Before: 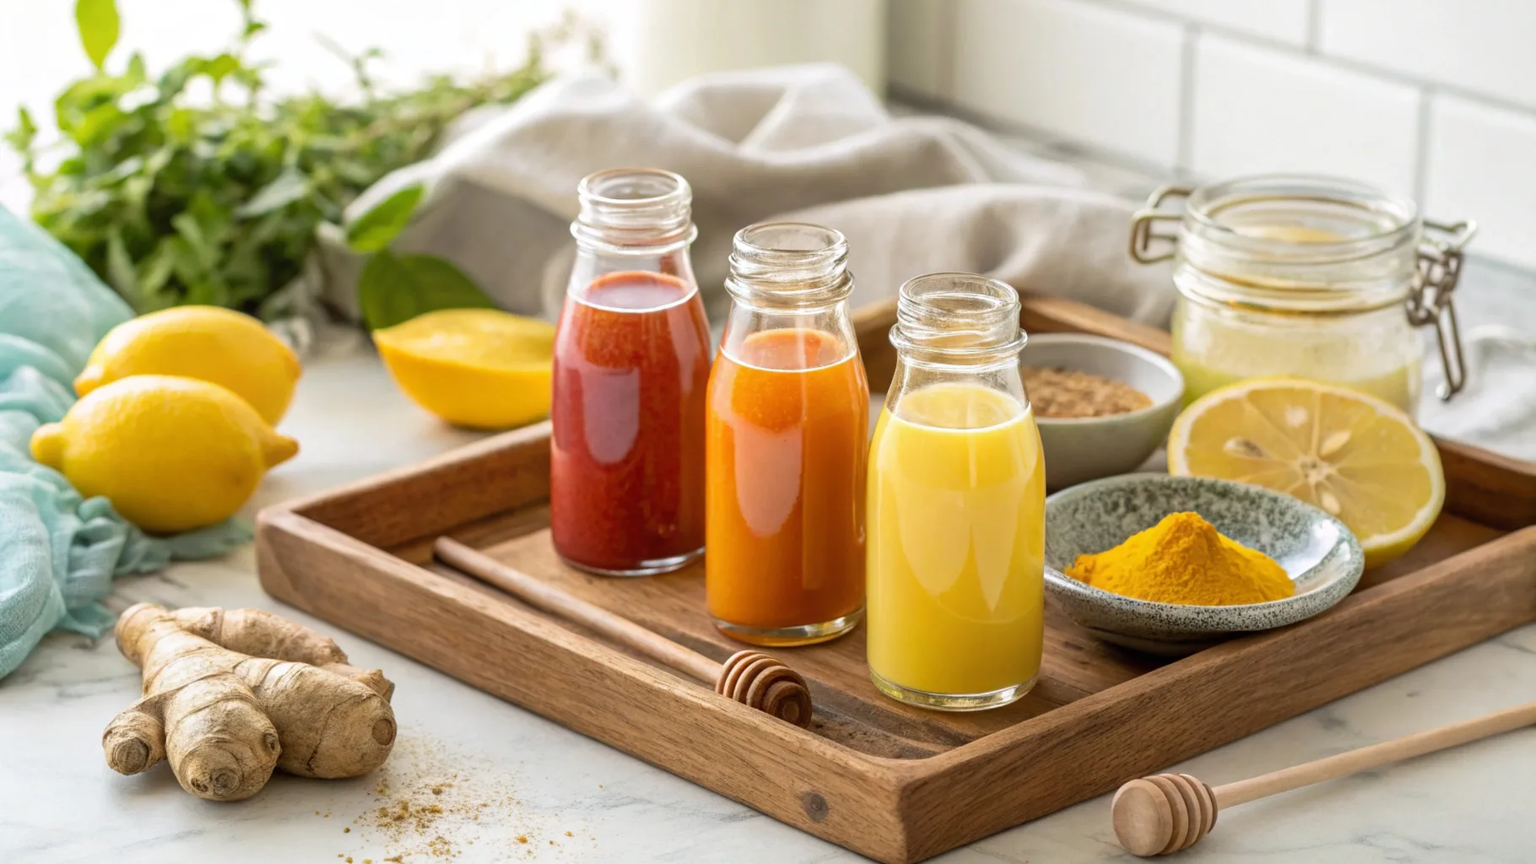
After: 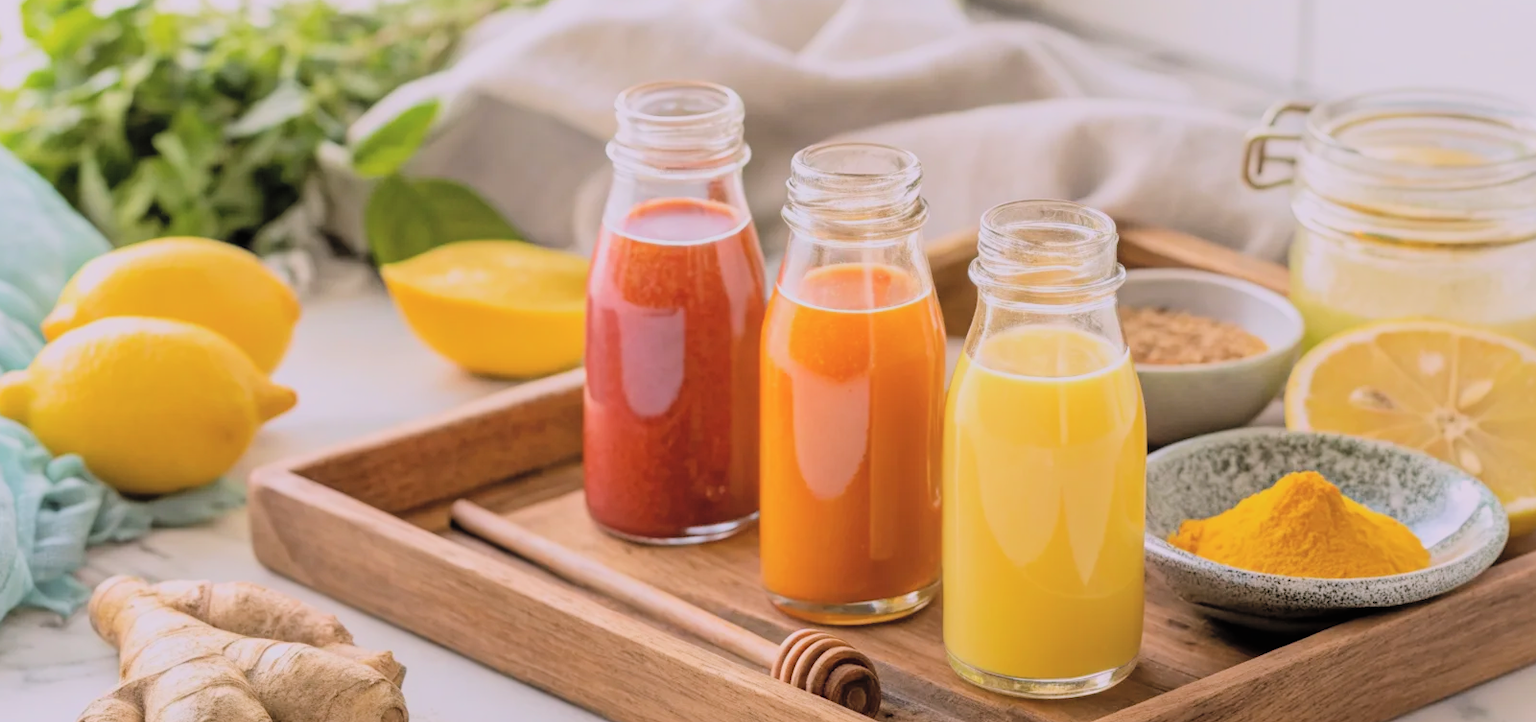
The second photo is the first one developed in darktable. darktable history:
filmic rgb: black relative exposure -7.15 EV, white relative exposure 5.36 EV, hardness 3.02, color science v6 (2022)
crop and rotate: left 2.425%, top 11.305%, right 9.6%, bottom 15.08%
contrast brightness saturation: brightness 0.15
white balance: red 1.05, blue 1.072
